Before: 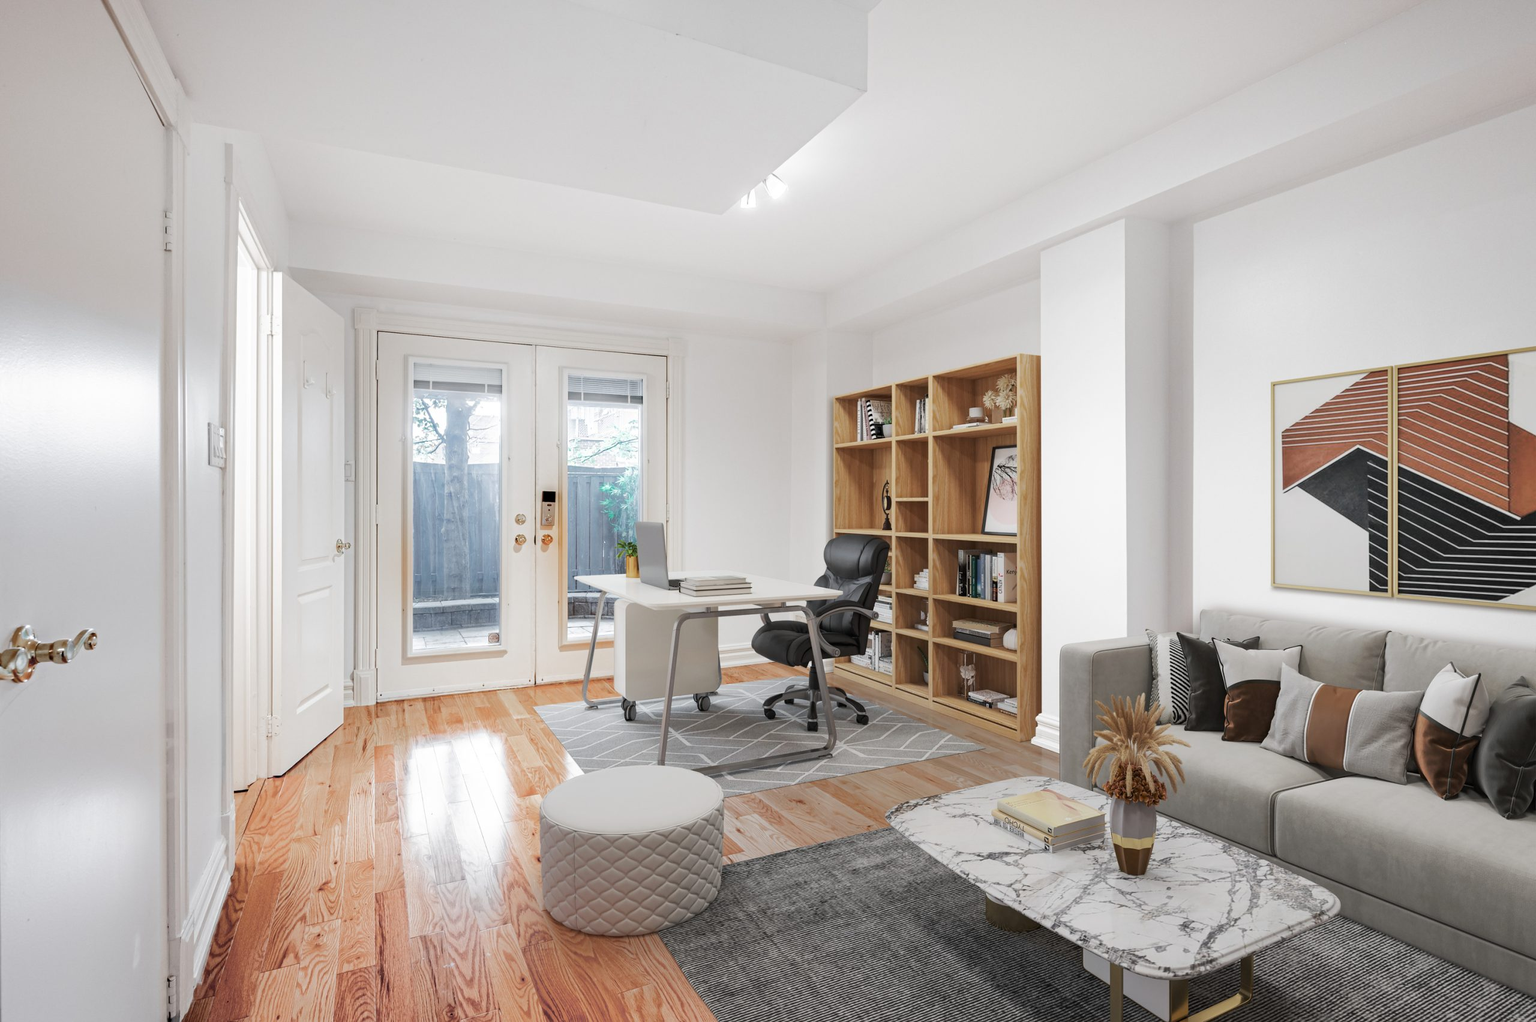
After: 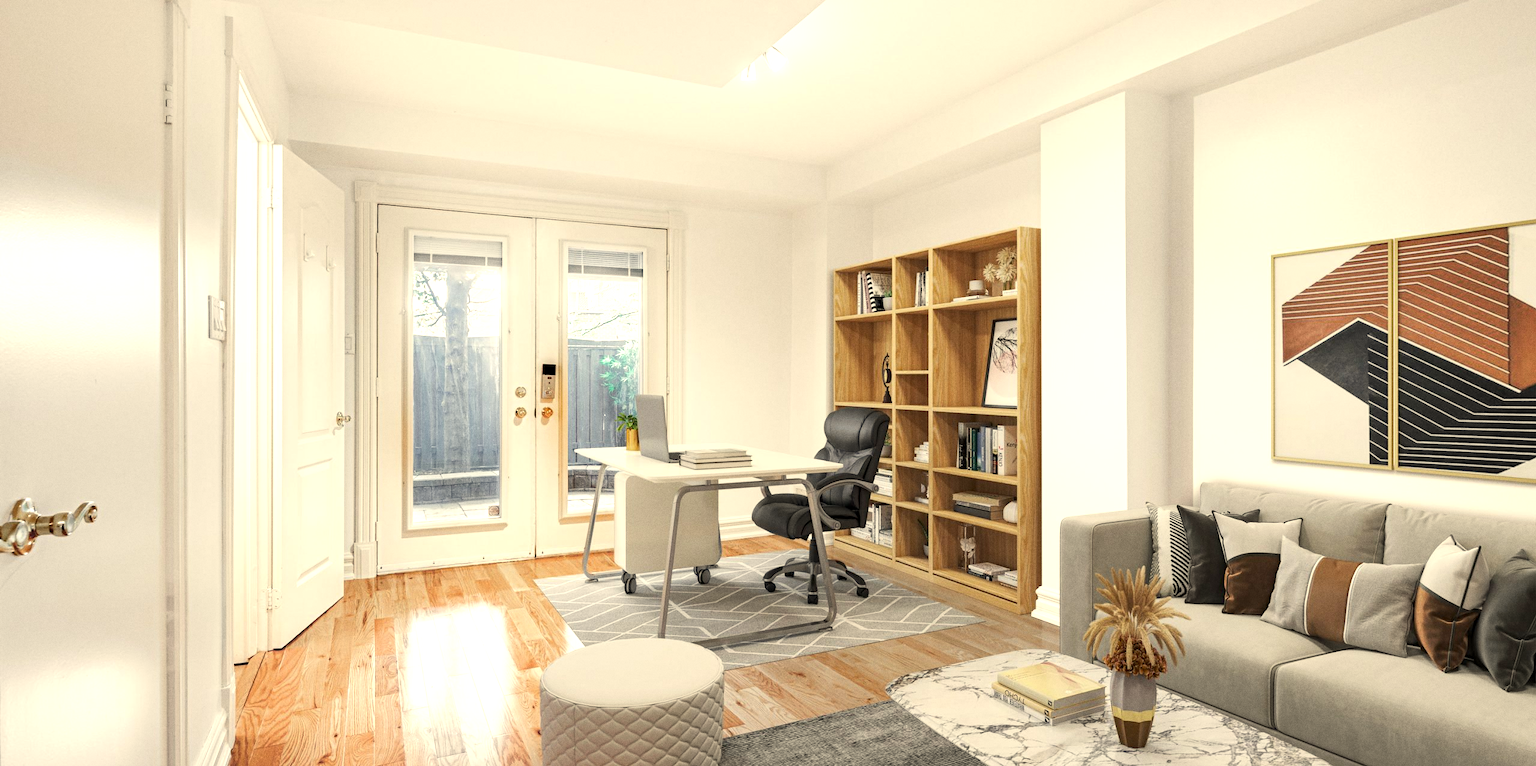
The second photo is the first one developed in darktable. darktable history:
crop and rotate: top 12.5%, bottom 12.5%
exposure: black level correction 0.001, exposure 0.5 EV, compensate exposure bias true, compensate highlight preservation false
local contrast: highlights 100%, shadows 100%, detail 120%, midtone range 0.2
color correction: highlights a* 1.39, highlights b* 17.83
grain: coarseness 0.09 ISO
